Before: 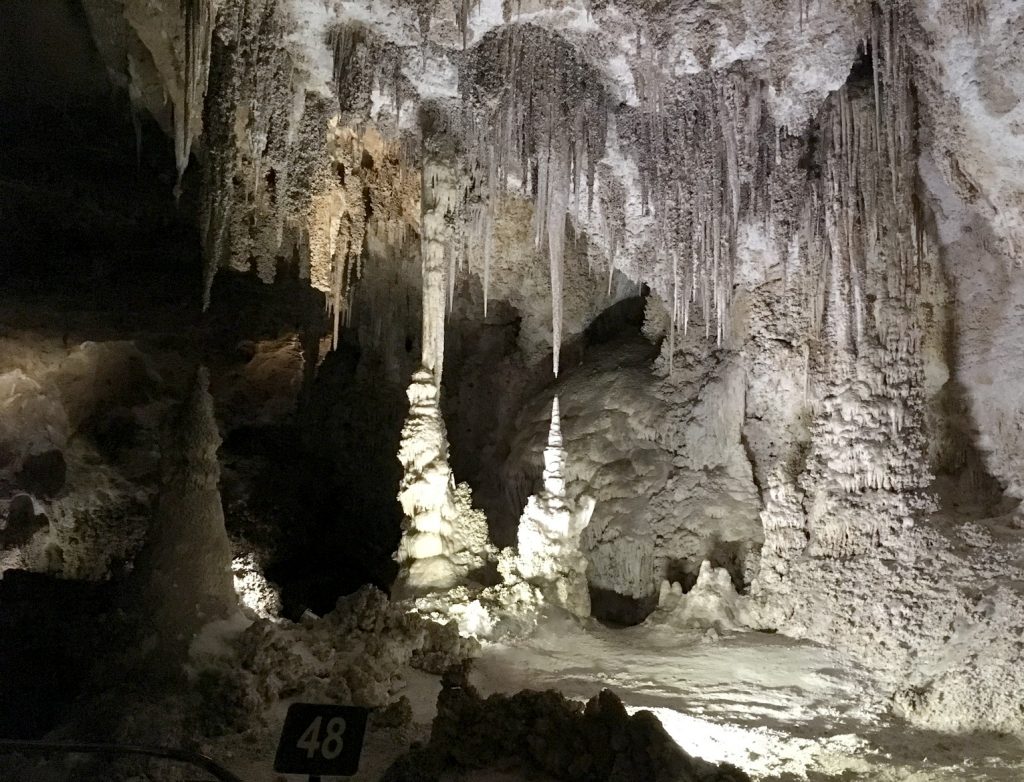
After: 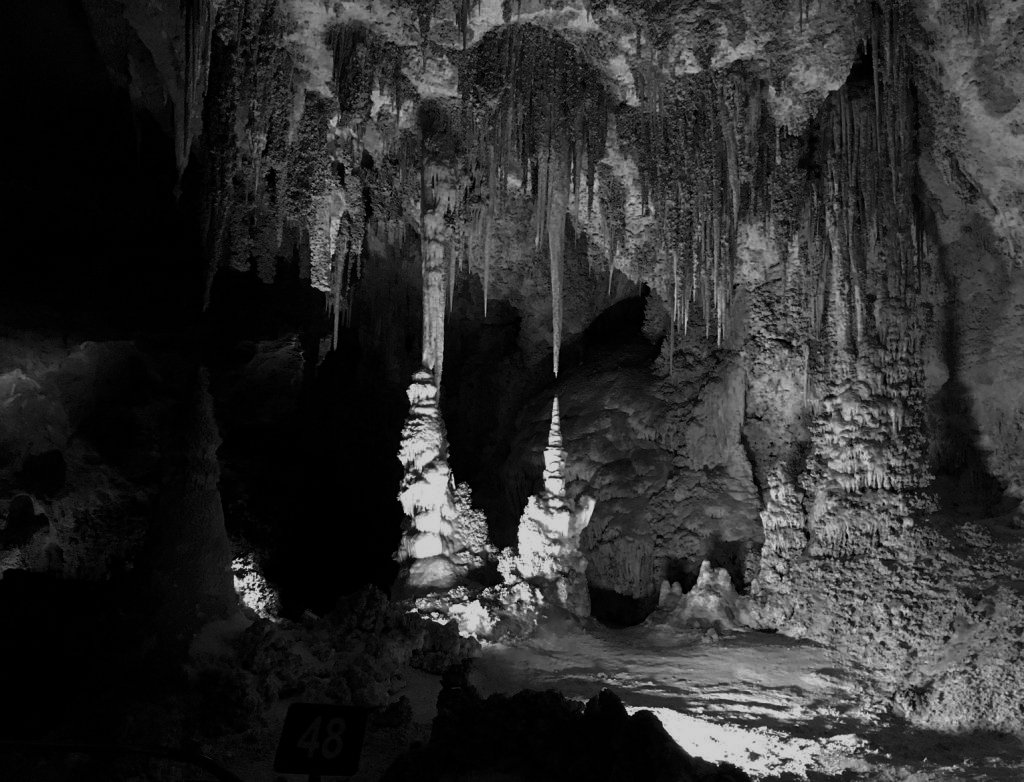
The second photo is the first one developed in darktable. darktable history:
contrast brightness saturation: contrast -0.03, brightness -0.59, saturation -1
color balance rgb: shadows lift › chroma 1%, shadows lift › hue 113°, highlights gain › chroma 0.2%, highlights gain › hue 333°, perceptual saturation grading › global saturation 20%, perceptual saturation grading › highlights -50%, perceptual saturation grading › shadows 25%, contrast -10%
